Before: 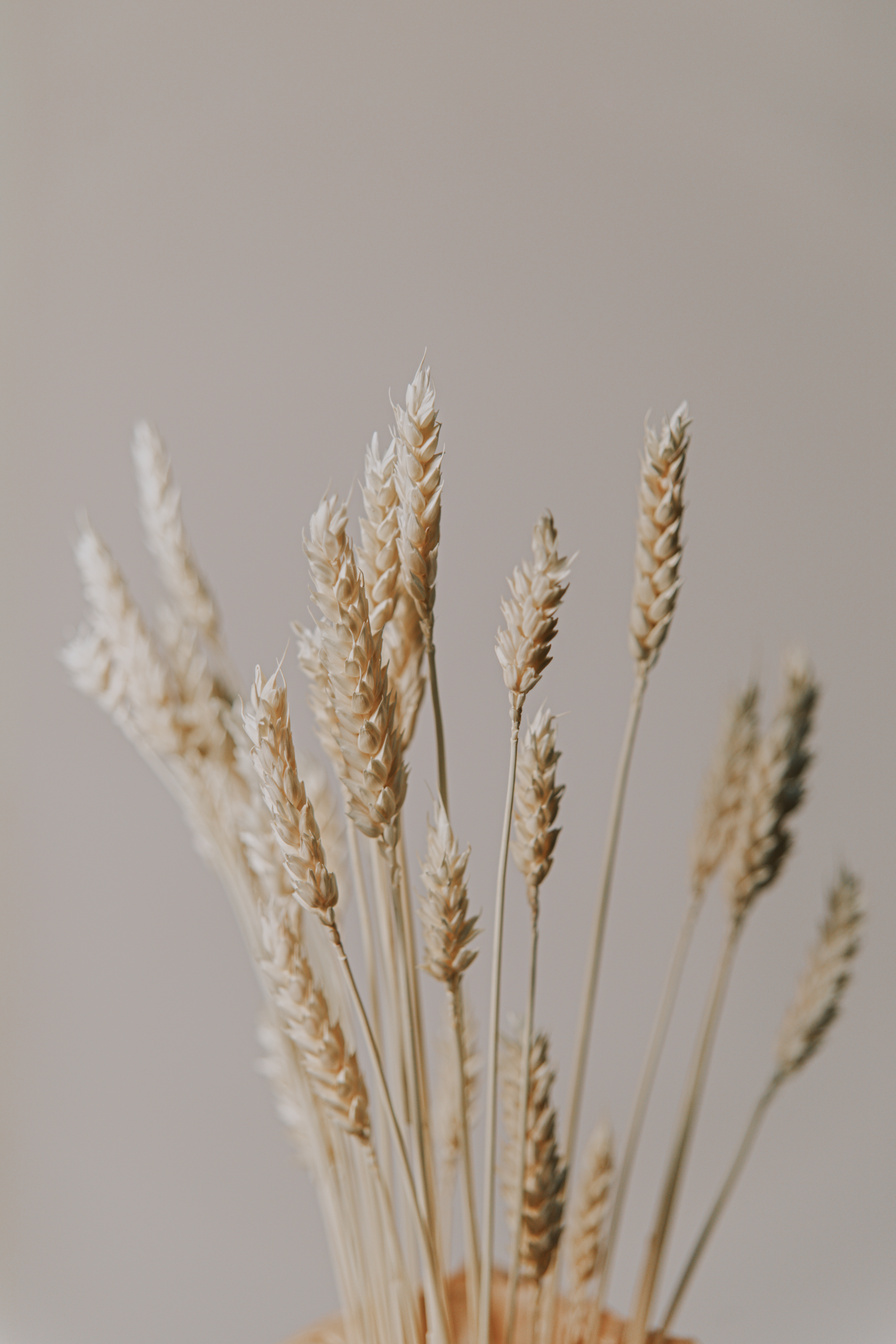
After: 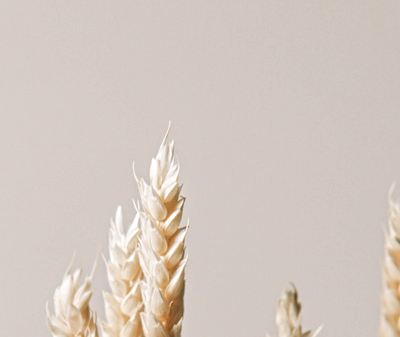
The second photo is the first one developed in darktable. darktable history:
crop: left 28.64%, top 16.832%, right 26.637%, bottom 58.055%
exposure: black level correction 0, exposure 0.7 EV, compensate exposure bias true, compensate highlight preservation false
local contrast: mode bilateral grid, contrast 10, coarseness 25, detail 110%, midtone range 0.2
